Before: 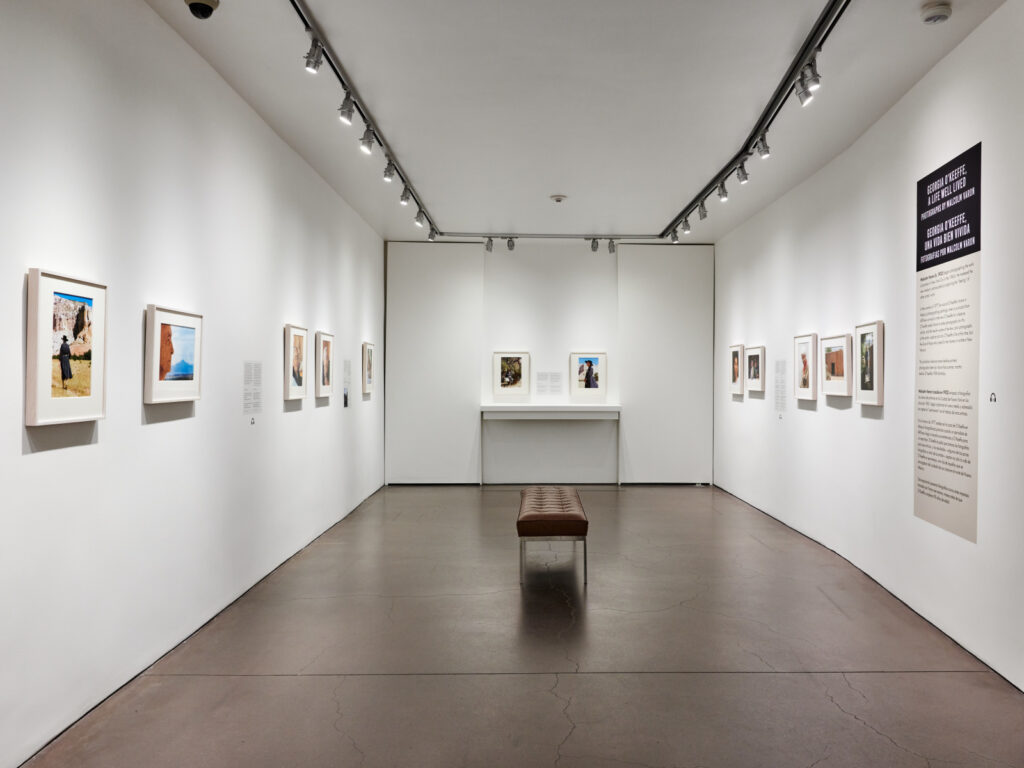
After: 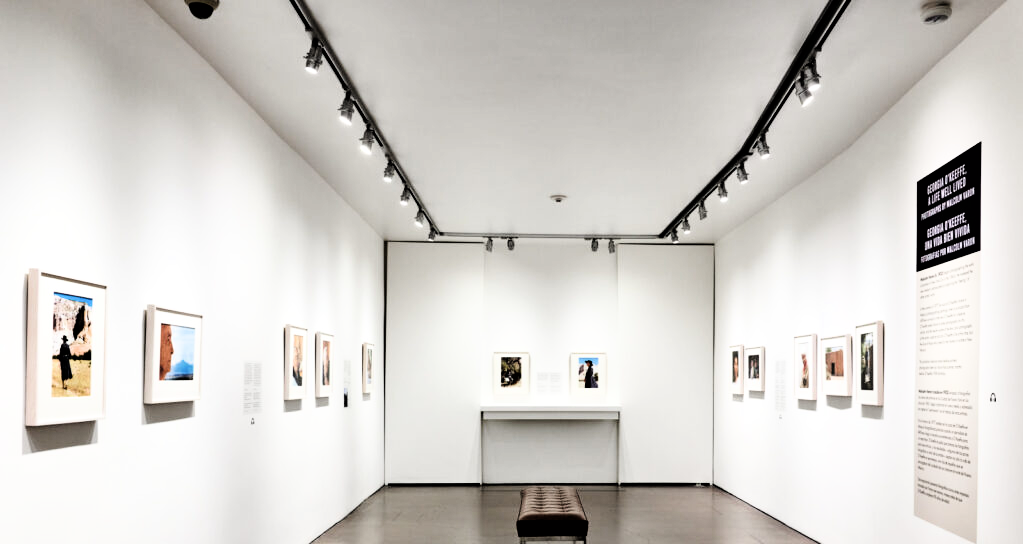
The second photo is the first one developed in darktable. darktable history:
filmic rgb: black relative exposure -3.79 EV, white relative exposure 2.41 EV, threshold 2.99 EV, dynamic range scaling -49.97%, hardness 3.45, latitude 30.17%, contrast 1.806, enable highlight reconstruction true
exposure: exposure 0.166 EV, compensate exposure bias true, compensate highlight preservation false
crop: right 0%, bottom 29.092%
